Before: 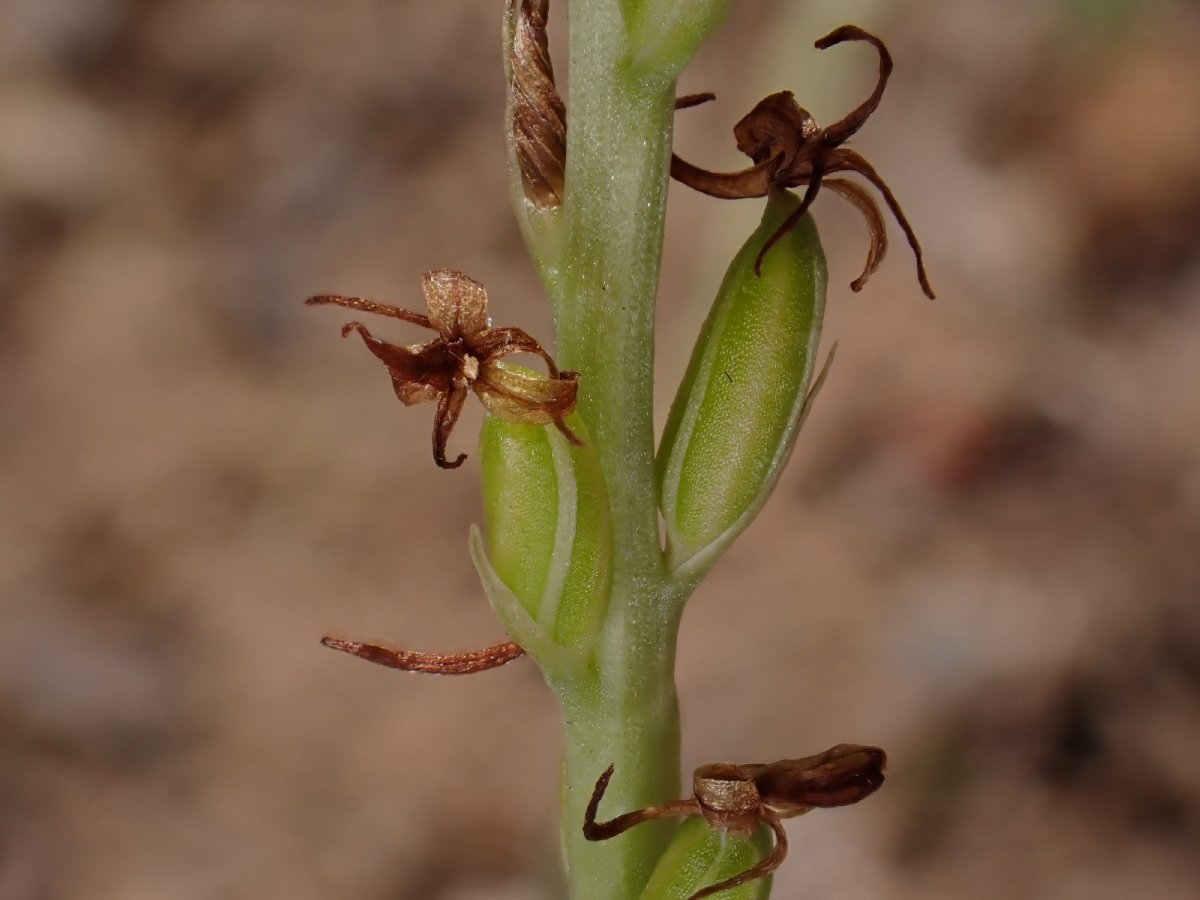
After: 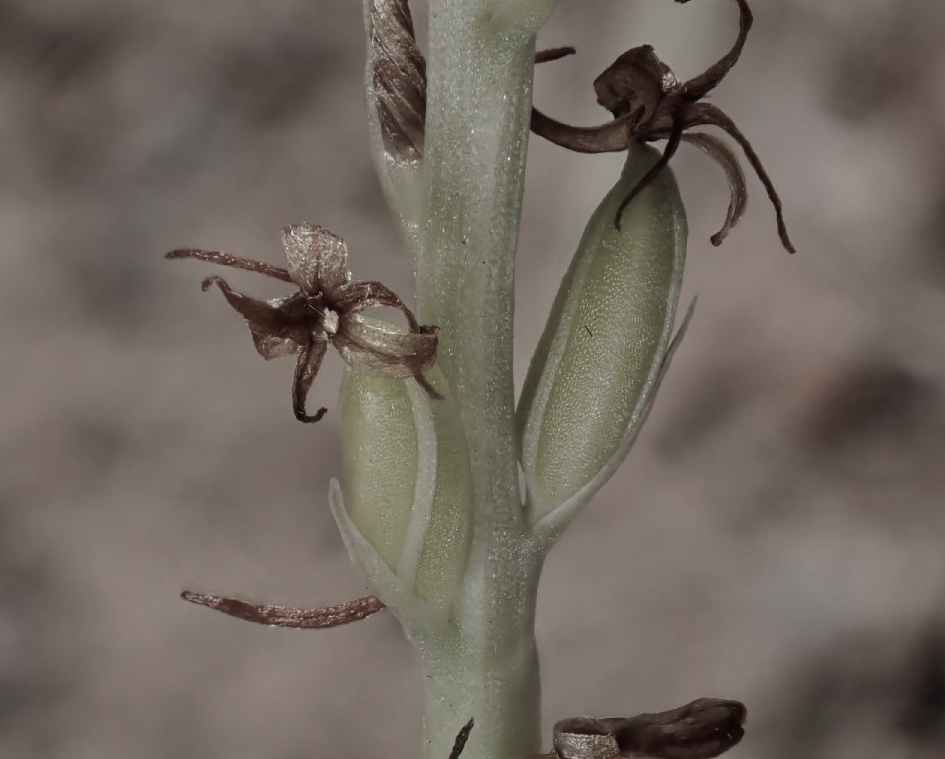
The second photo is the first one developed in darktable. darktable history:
crop: left 11.678%, top 5.179%, right 9.56%, bottom 10.48%
color zones: curves: ch1 [(0, 0.34) (0.143, 0.164) (0.286, 0.152) (0.429, 0.176) (0.571, 0.173) (0.714, 0.188) (0.857, 0.199) (1, 0.34)]
shadows and highlights: soften with gaussian
